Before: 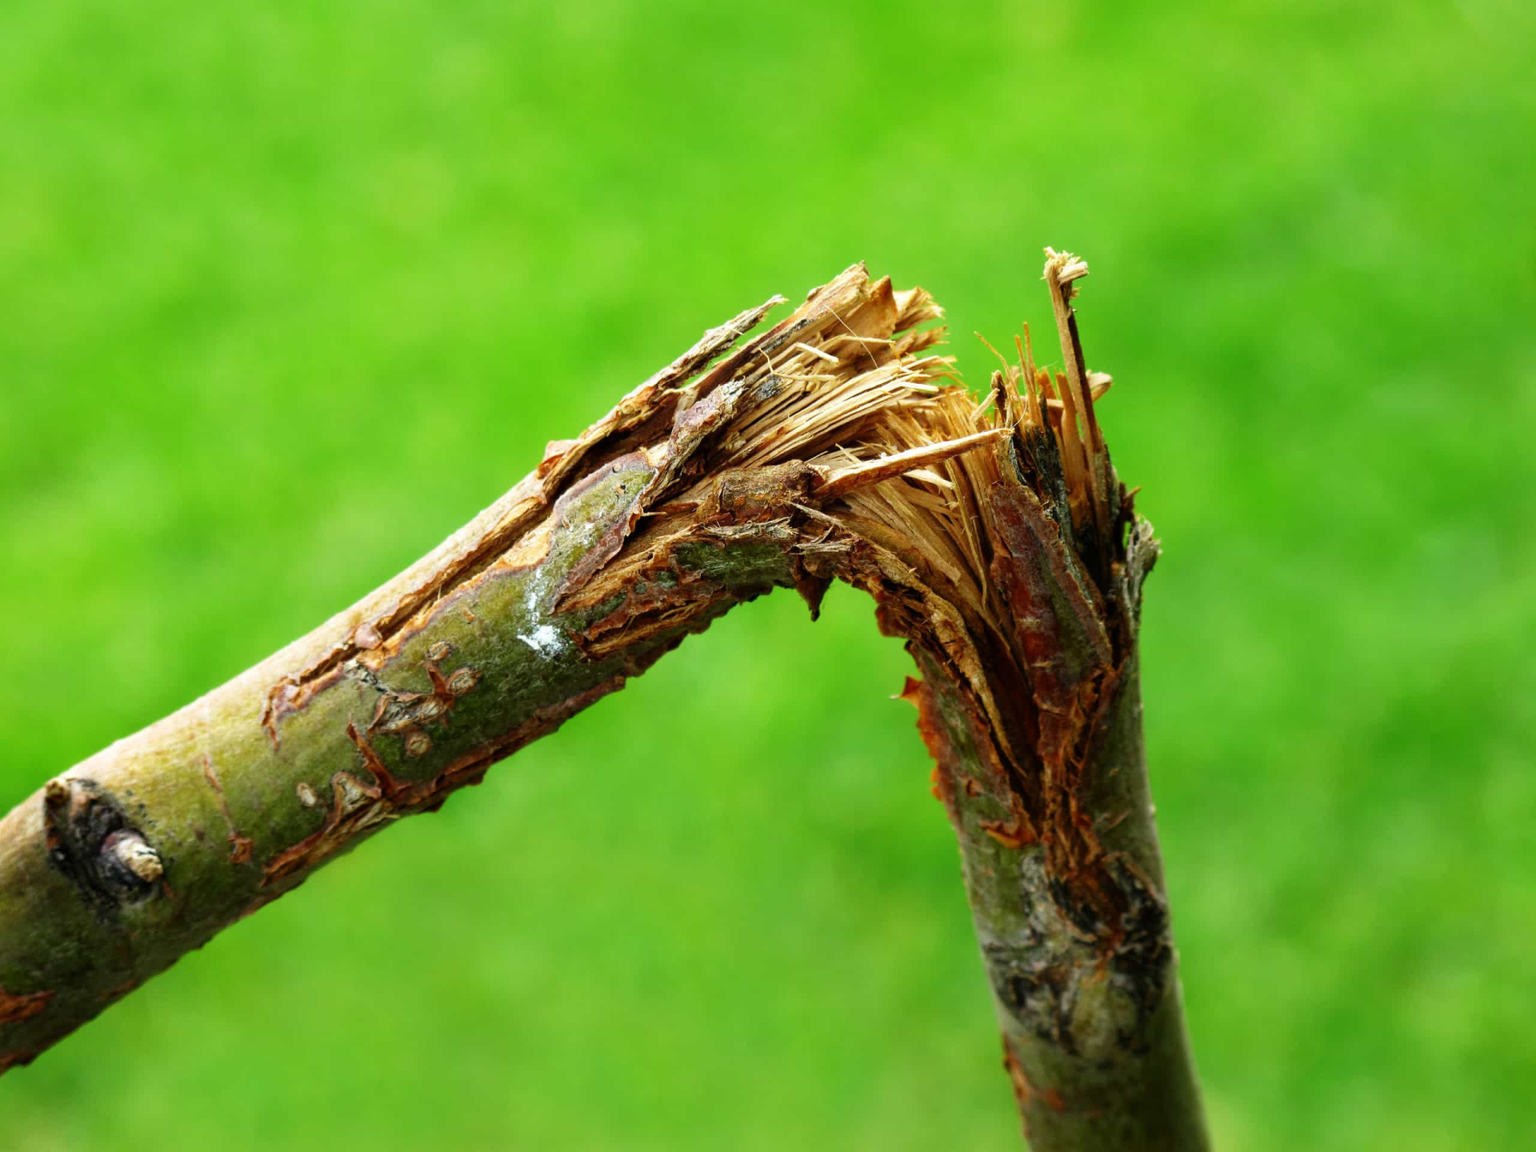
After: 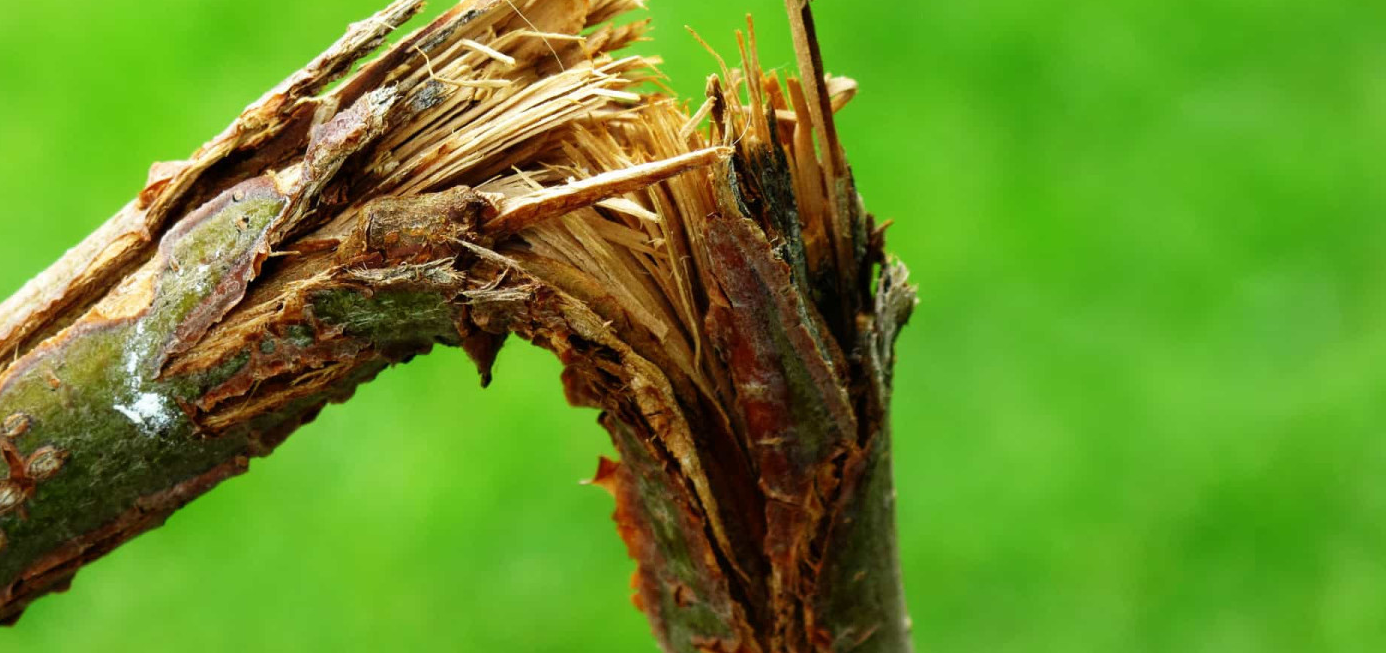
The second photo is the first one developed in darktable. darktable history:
crop and rotate: left 27.787%, top 27.051%, bottom 27.546%
